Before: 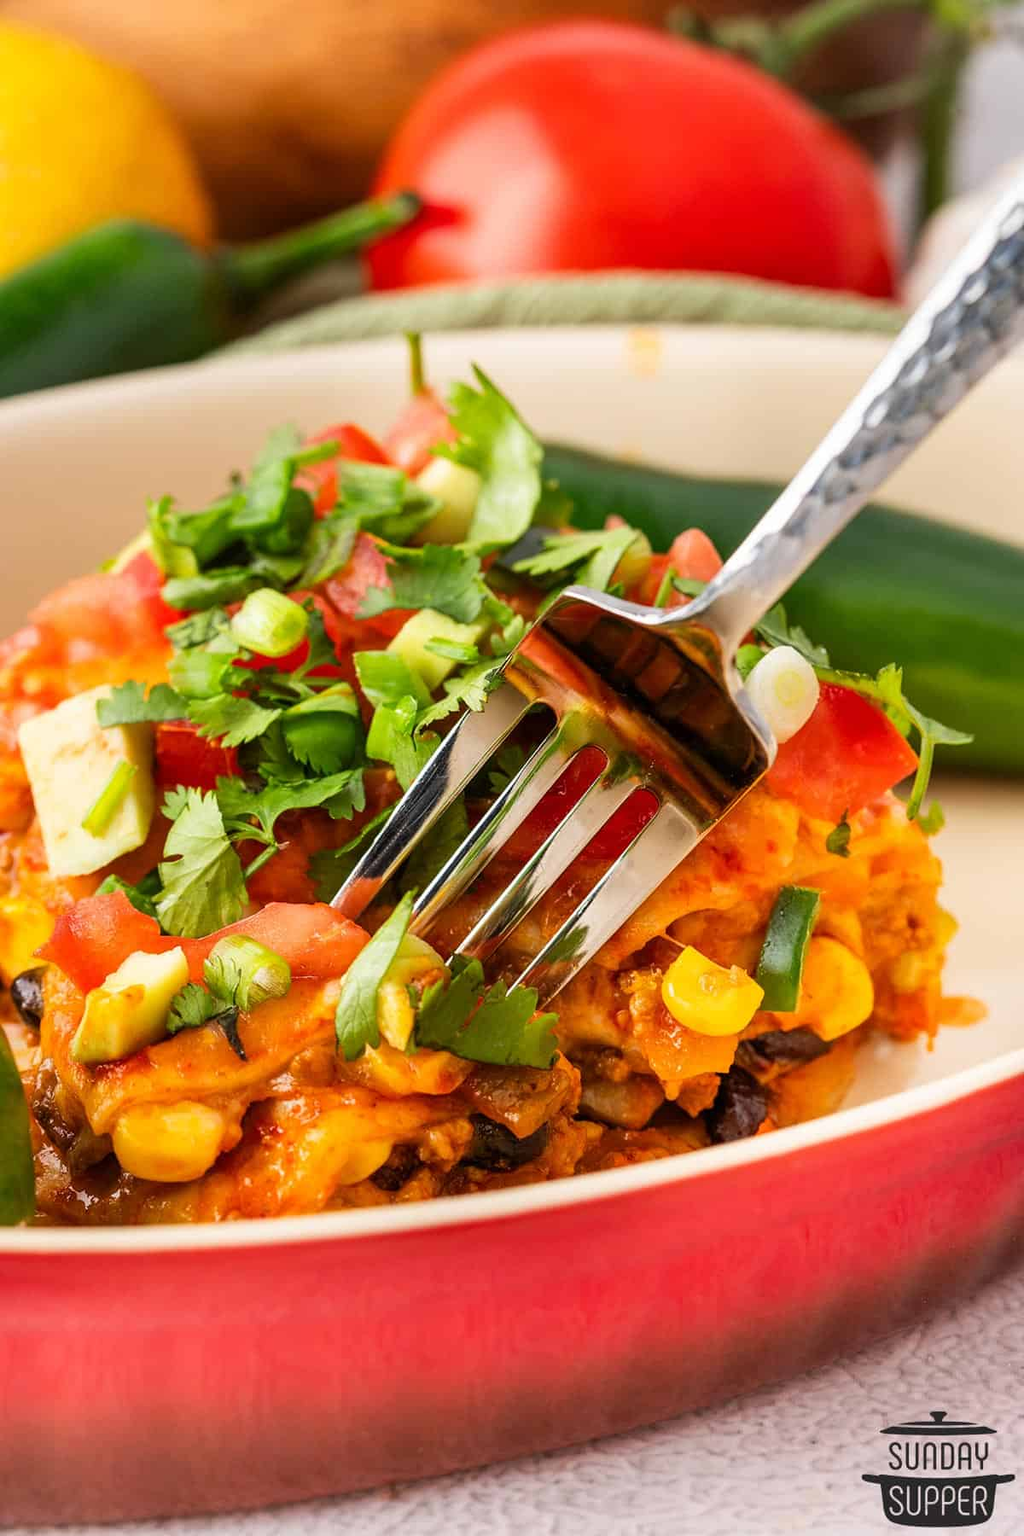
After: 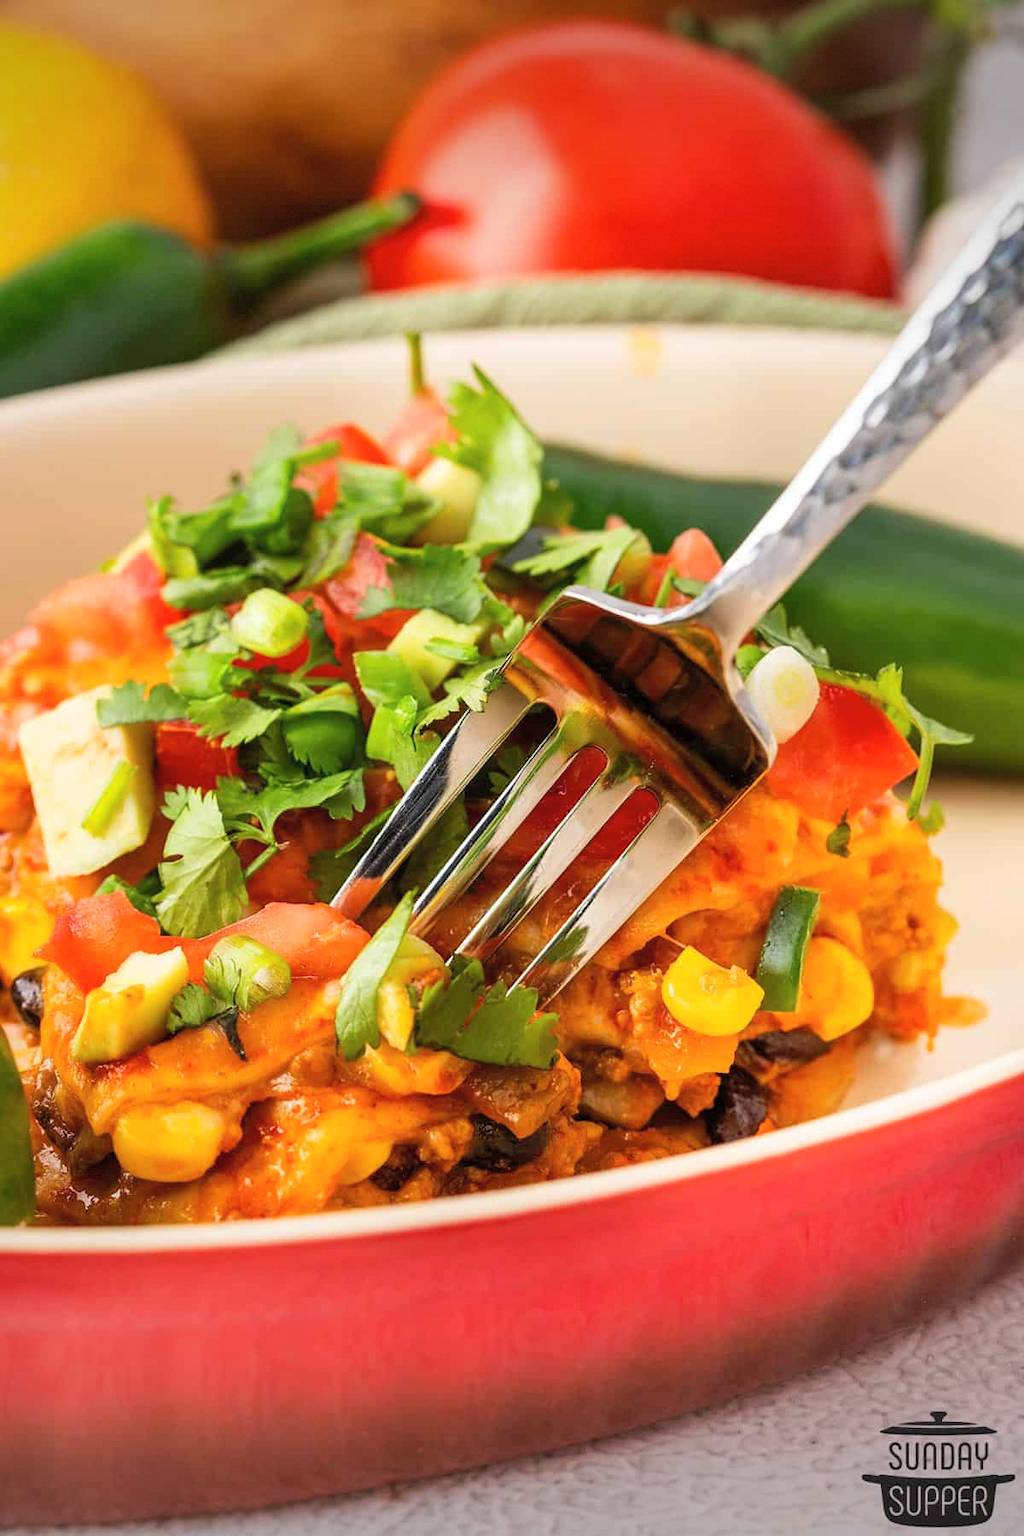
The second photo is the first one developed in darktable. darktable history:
vignetting: fall-off radius 99.78%, saturation -0.002, width/height ratio 1.344, dithering 8-bit output
contrast brightness saturation: contrast 0.049, brightness 0.06, saturation 0.006
